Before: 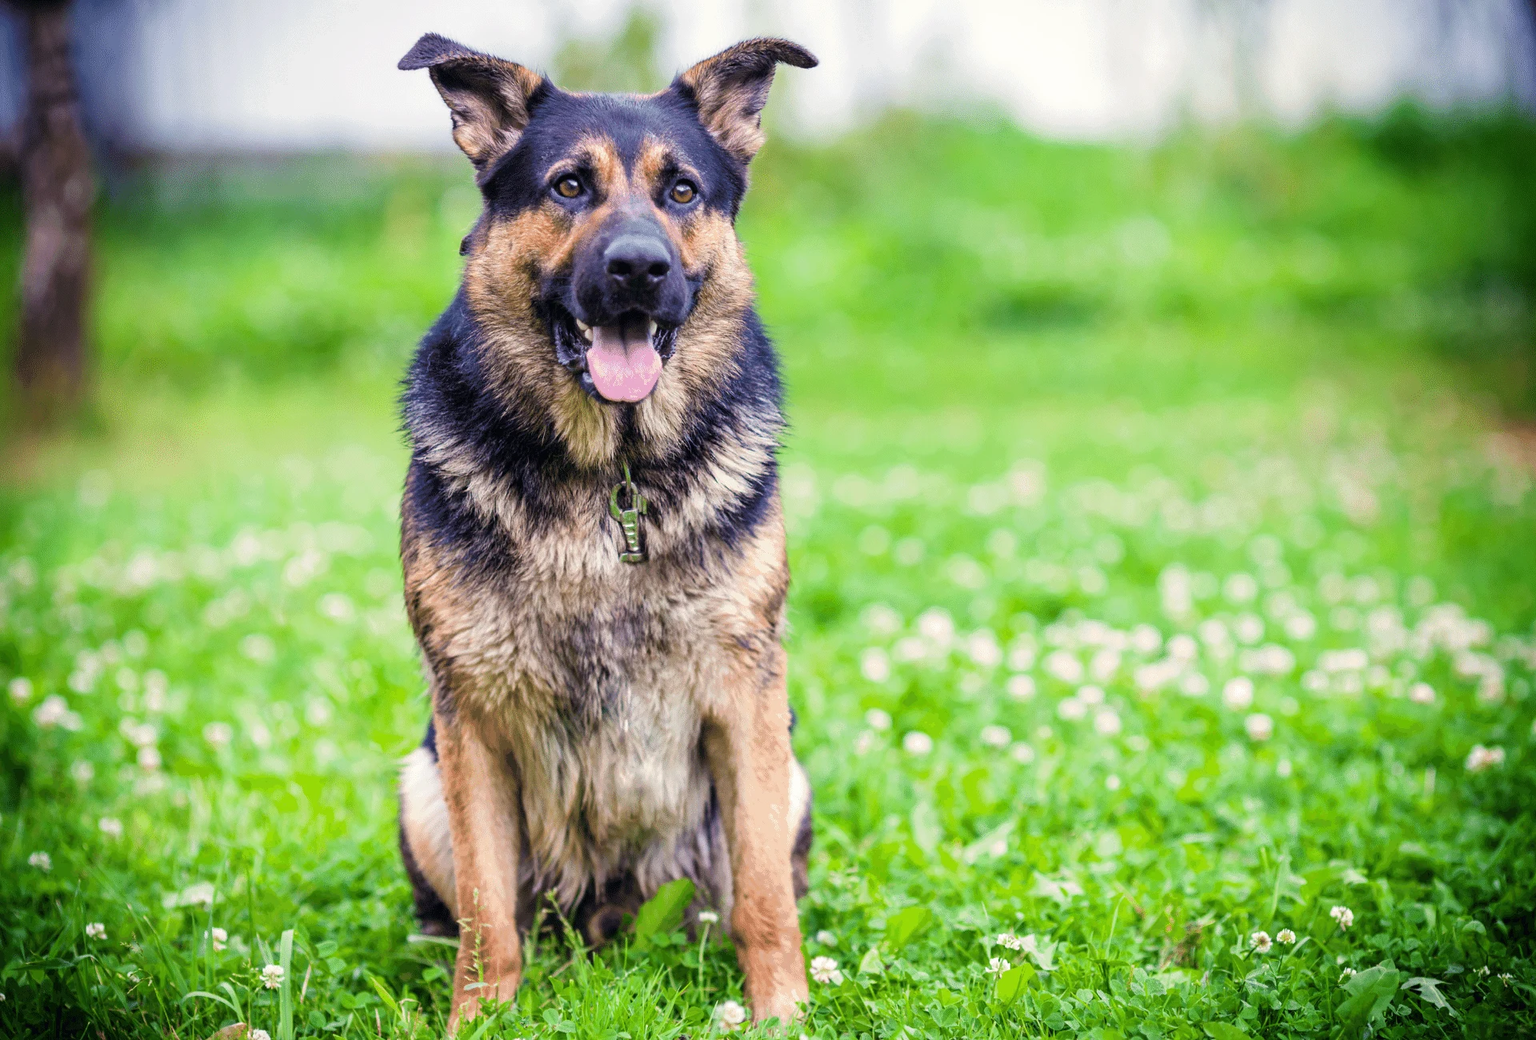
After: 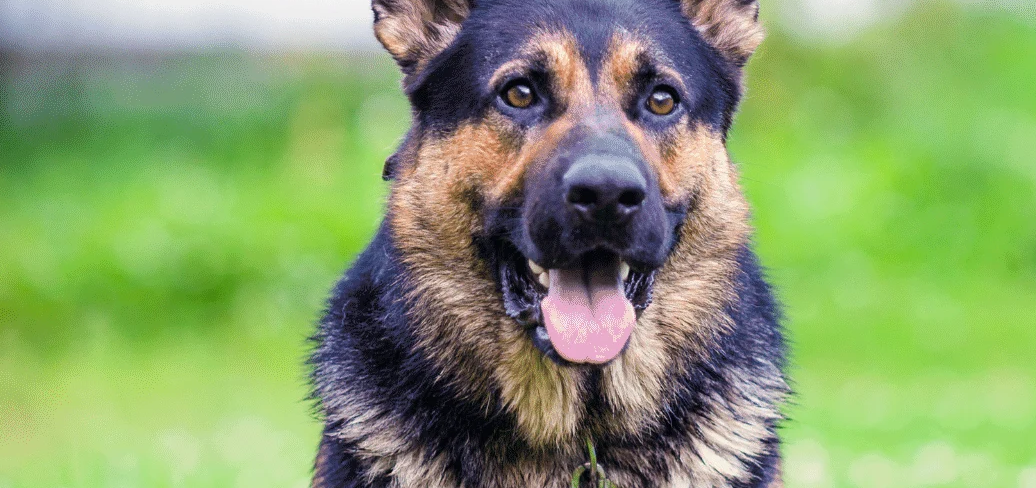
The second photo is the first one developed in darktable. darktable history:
crop: left 10.031%, top 10.733%, right 35.977%, bottom 51.687%
